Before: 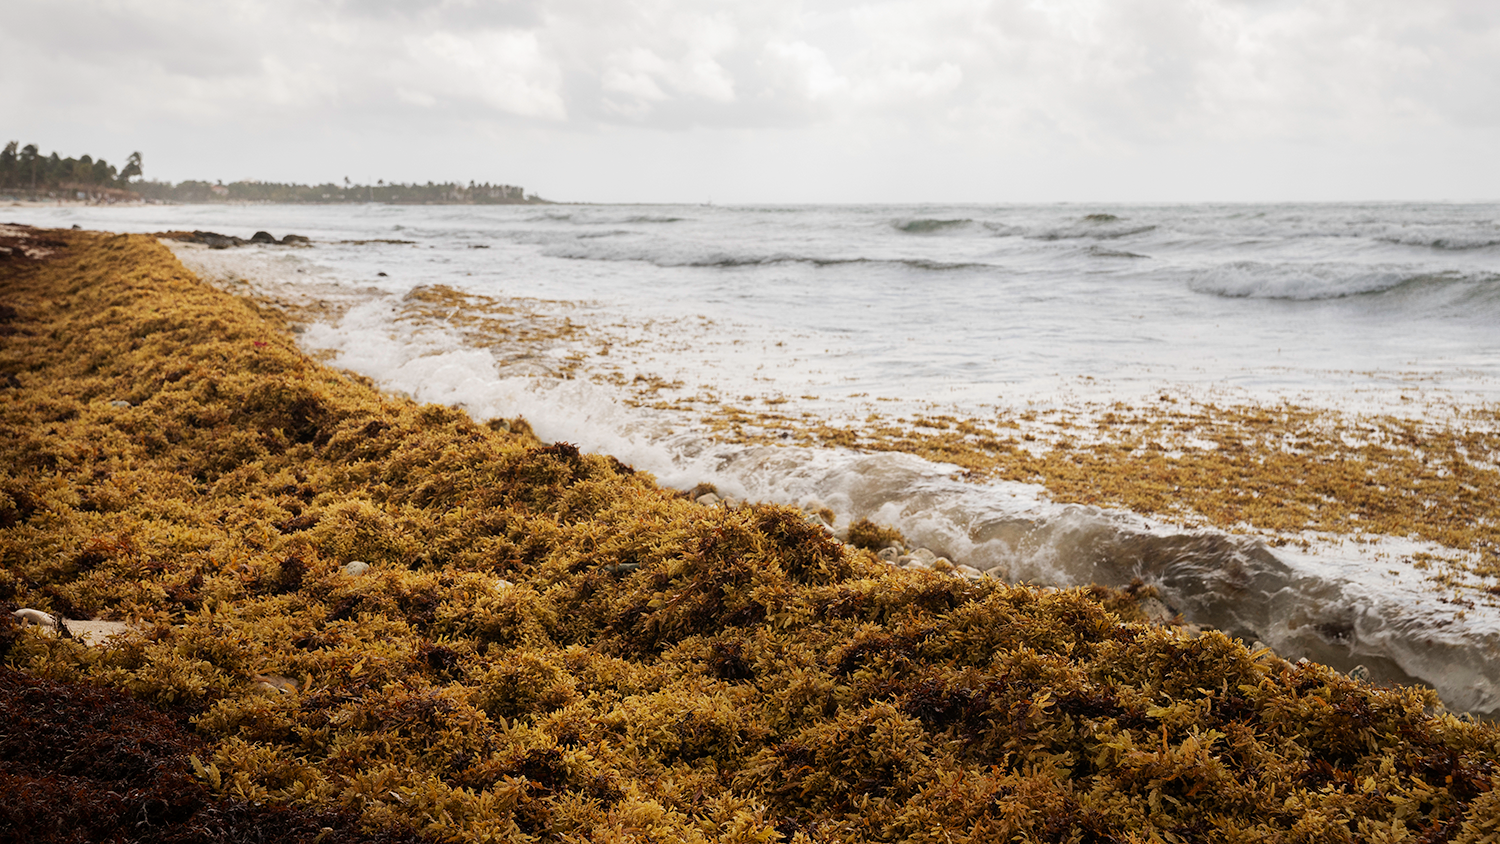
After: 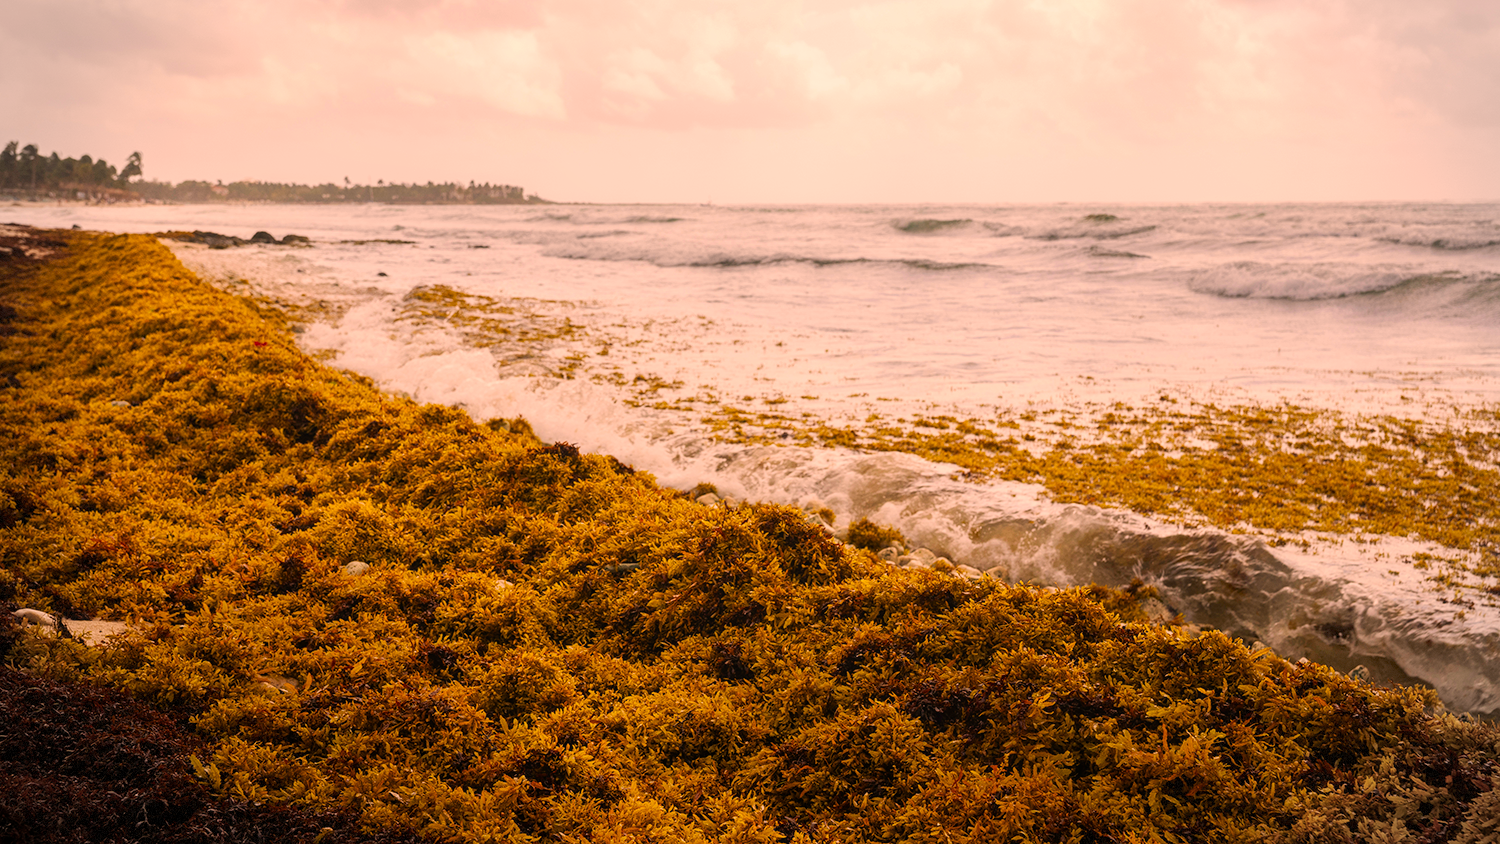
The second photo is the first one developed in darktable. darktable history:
vignetting: fall-off start 91%, fall-off radius 39.39%, brightness -0.182, saturation -0.3, width/height ratio 1.219, shape 1.3, dithering 8-bit output, unbound false
color correction: highlights a* 21.88, highlights b* 22.25
color balance rgb: perceptual saturation grading › global saturation 30%, global vibrance 10%
local contrast: detail 110%
